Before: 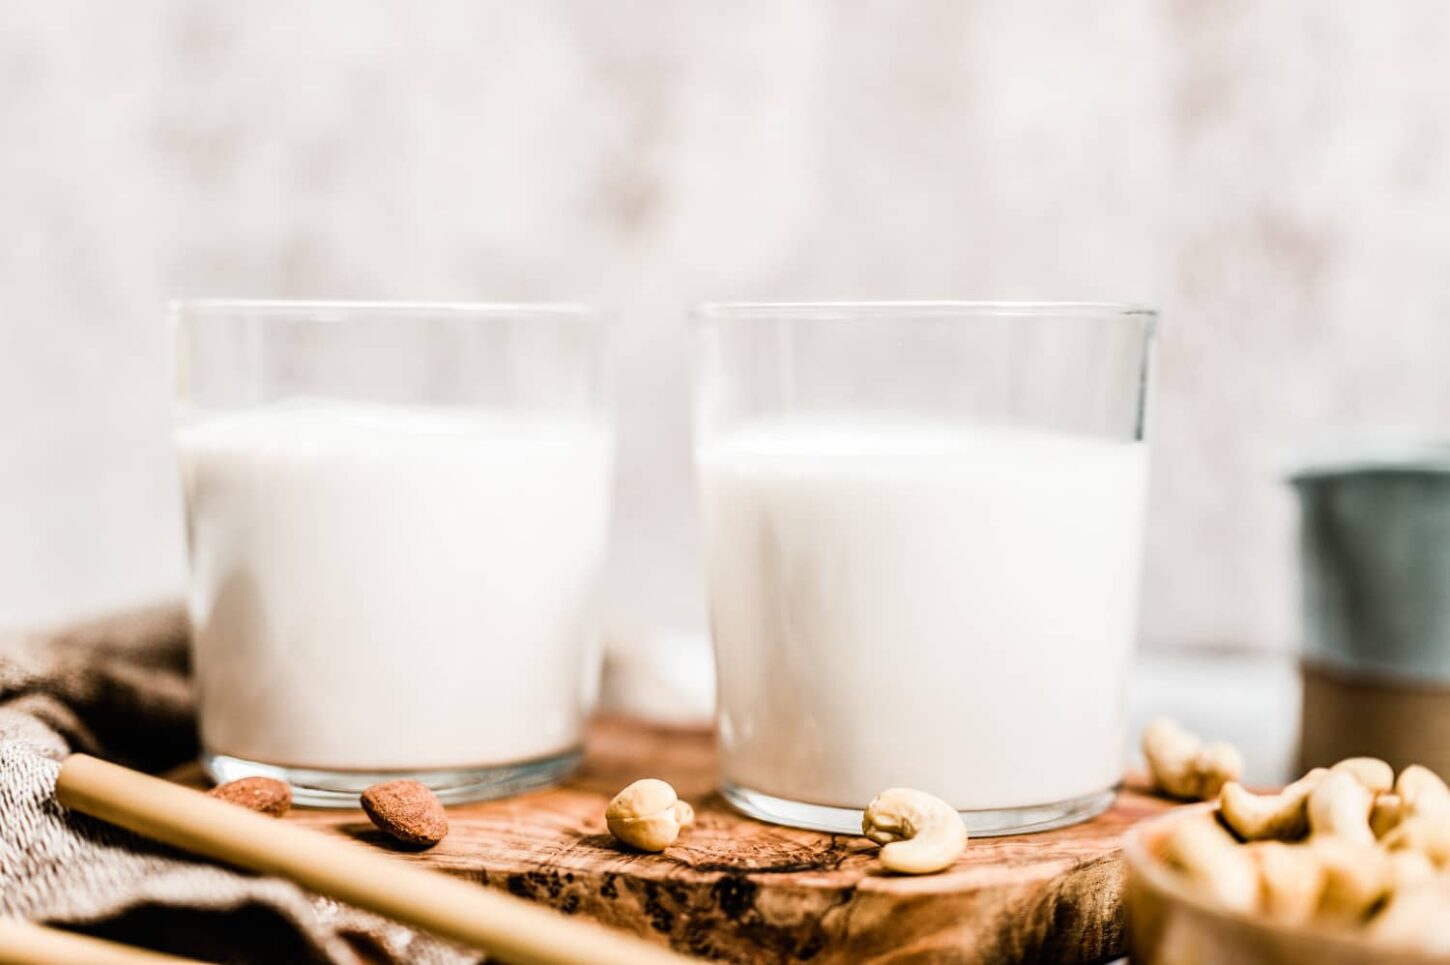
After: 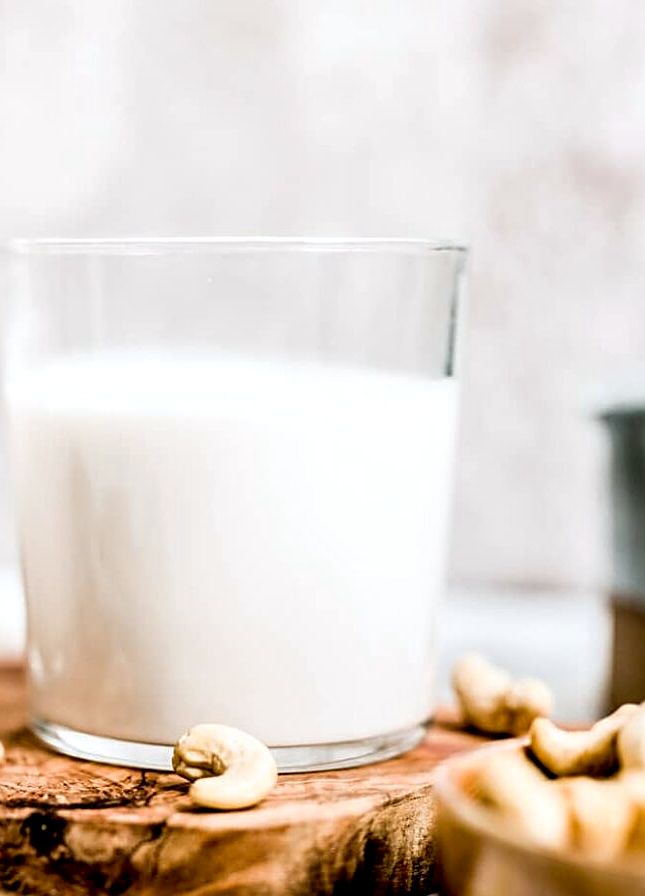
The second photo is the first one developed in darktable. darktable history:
crop: left 47.628%, top 6.643%, right 7.874%
white balance: red 0.988, blue 1.017
sharpen: on, module defaults
exposure: black level correction 0.009, exposure 0.119 EV, compensate highlight preservation false
